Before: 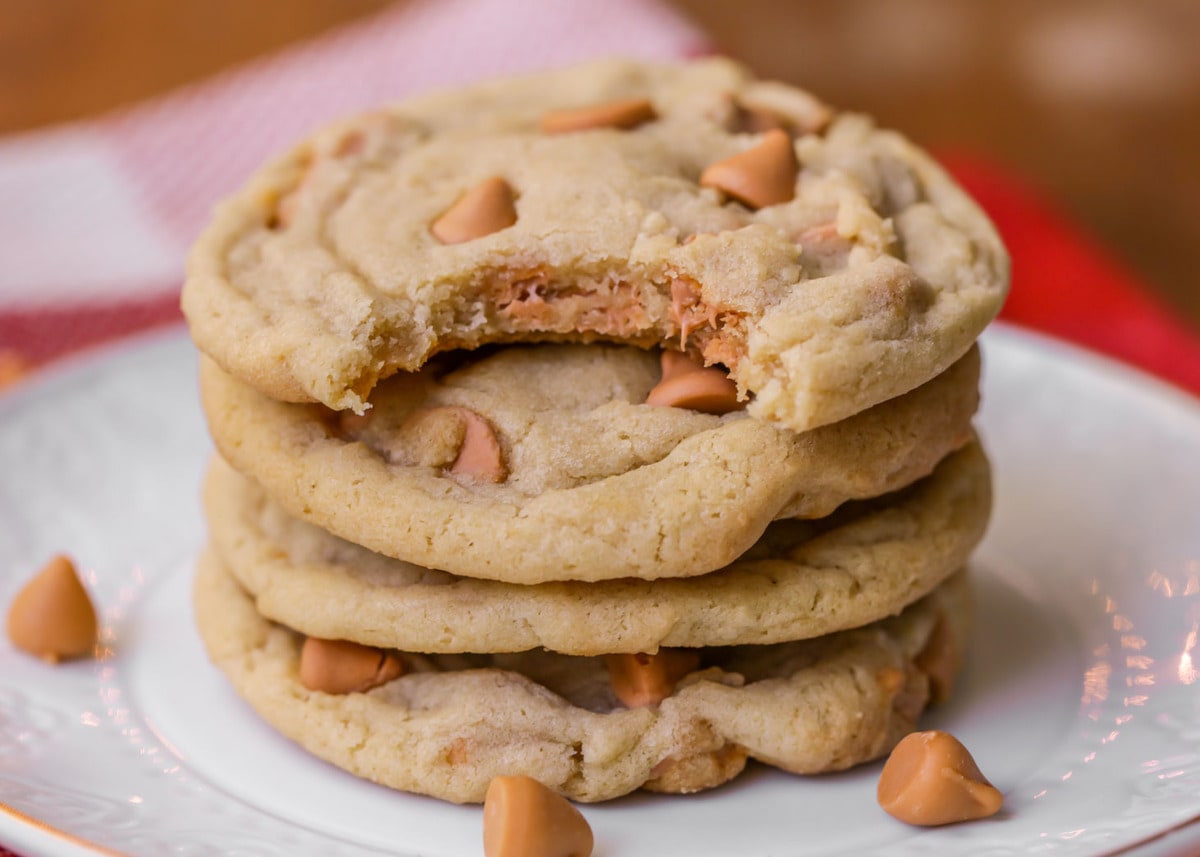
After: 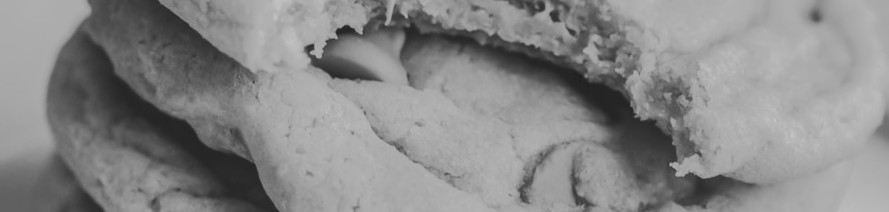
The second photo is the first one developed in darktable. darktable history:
crop and rotate: angle 16.12°, top 30.835%, bottom 35.653%
tone curve: curves: ch0 [(0, 0) (0.003, 0.098) (0.011, 0.099) (0.025, 0.103) (0.044, 0.114) (0.069, 0.13) (0.1, 0.142) (0.136, 0.161) (0.177, 0.189) (0.224, 0.224) (0.277, 0.266) (0.335, 0.32) (0.399, 0.38) (0.468, 0.45) (0.543, 0.522) (0.623, 0.598) (0.709, 0.669) (0.801, 0.731) (0.898, 0.786) (1, 1)], preserve colors none
monochrome: on, module defaults
shadows and highlights: on, module defaults
base curve: curves: ch0 [(0, 0) (0.036, 0.025) (0.121, 0.166) (0.206, 0.329) (0.605, 0.79) (1, 1)], preserve colors none
